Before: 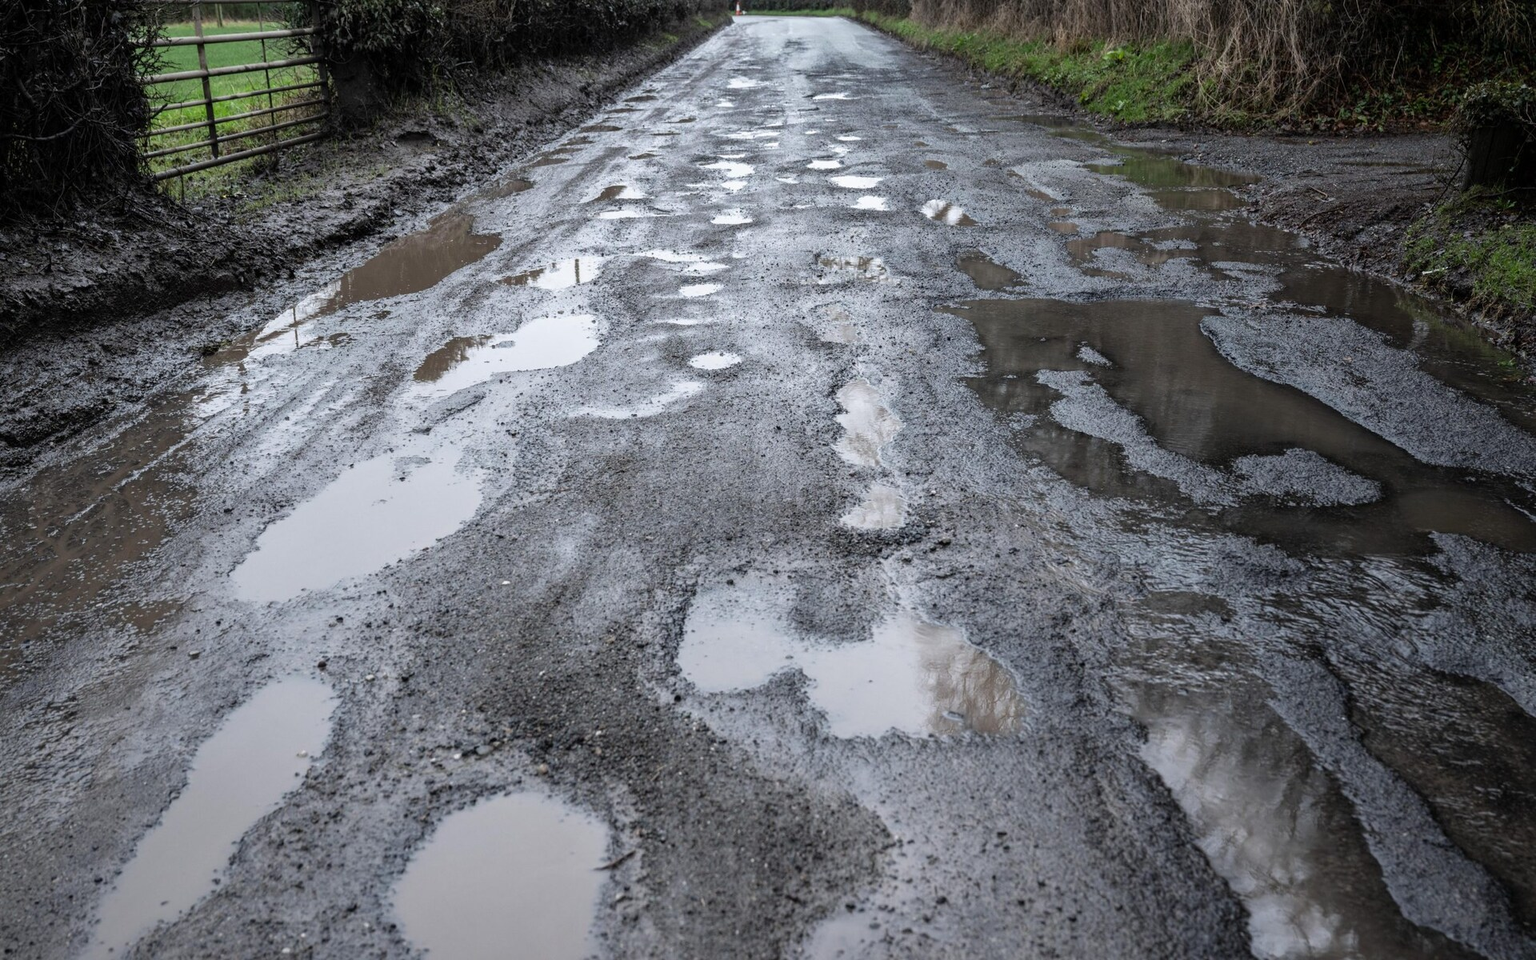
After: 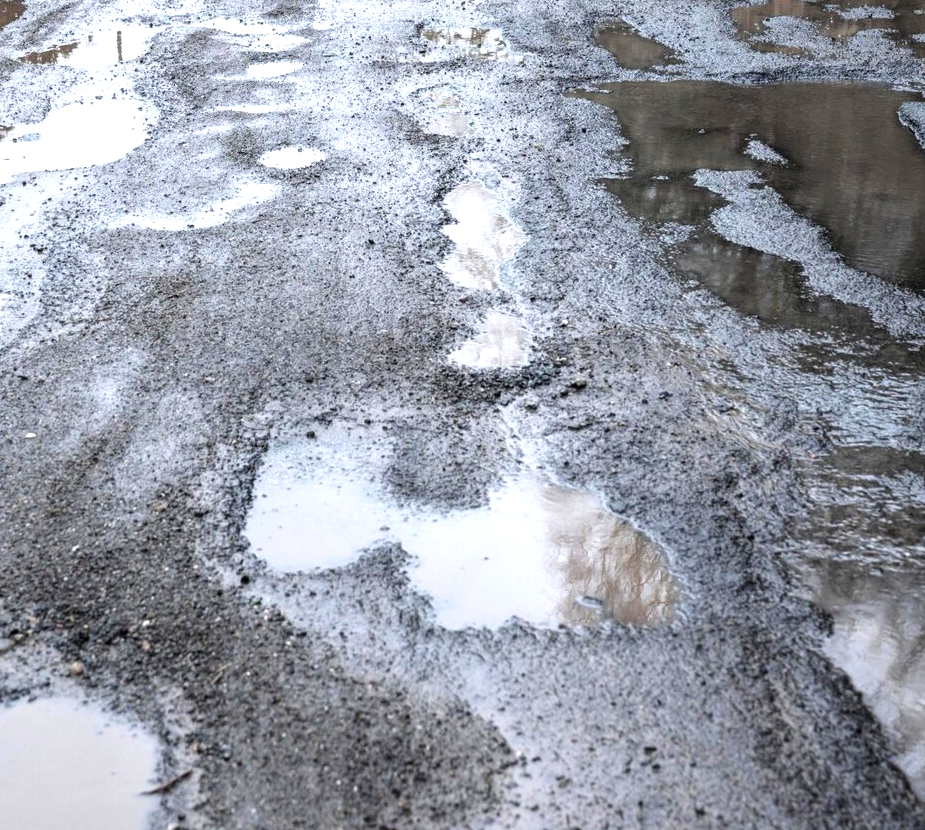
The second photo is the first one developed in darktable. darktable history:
levels: levels [0.031, 0.5, 0.969]
crop: left 31.39%, top 24.495%, right 20.406%, bottom 6.313%
contrast brightness saturation: contrast 0.093, saturation 0.278
exposure: exposure 0.664 EV, compensate highlight preservation false
